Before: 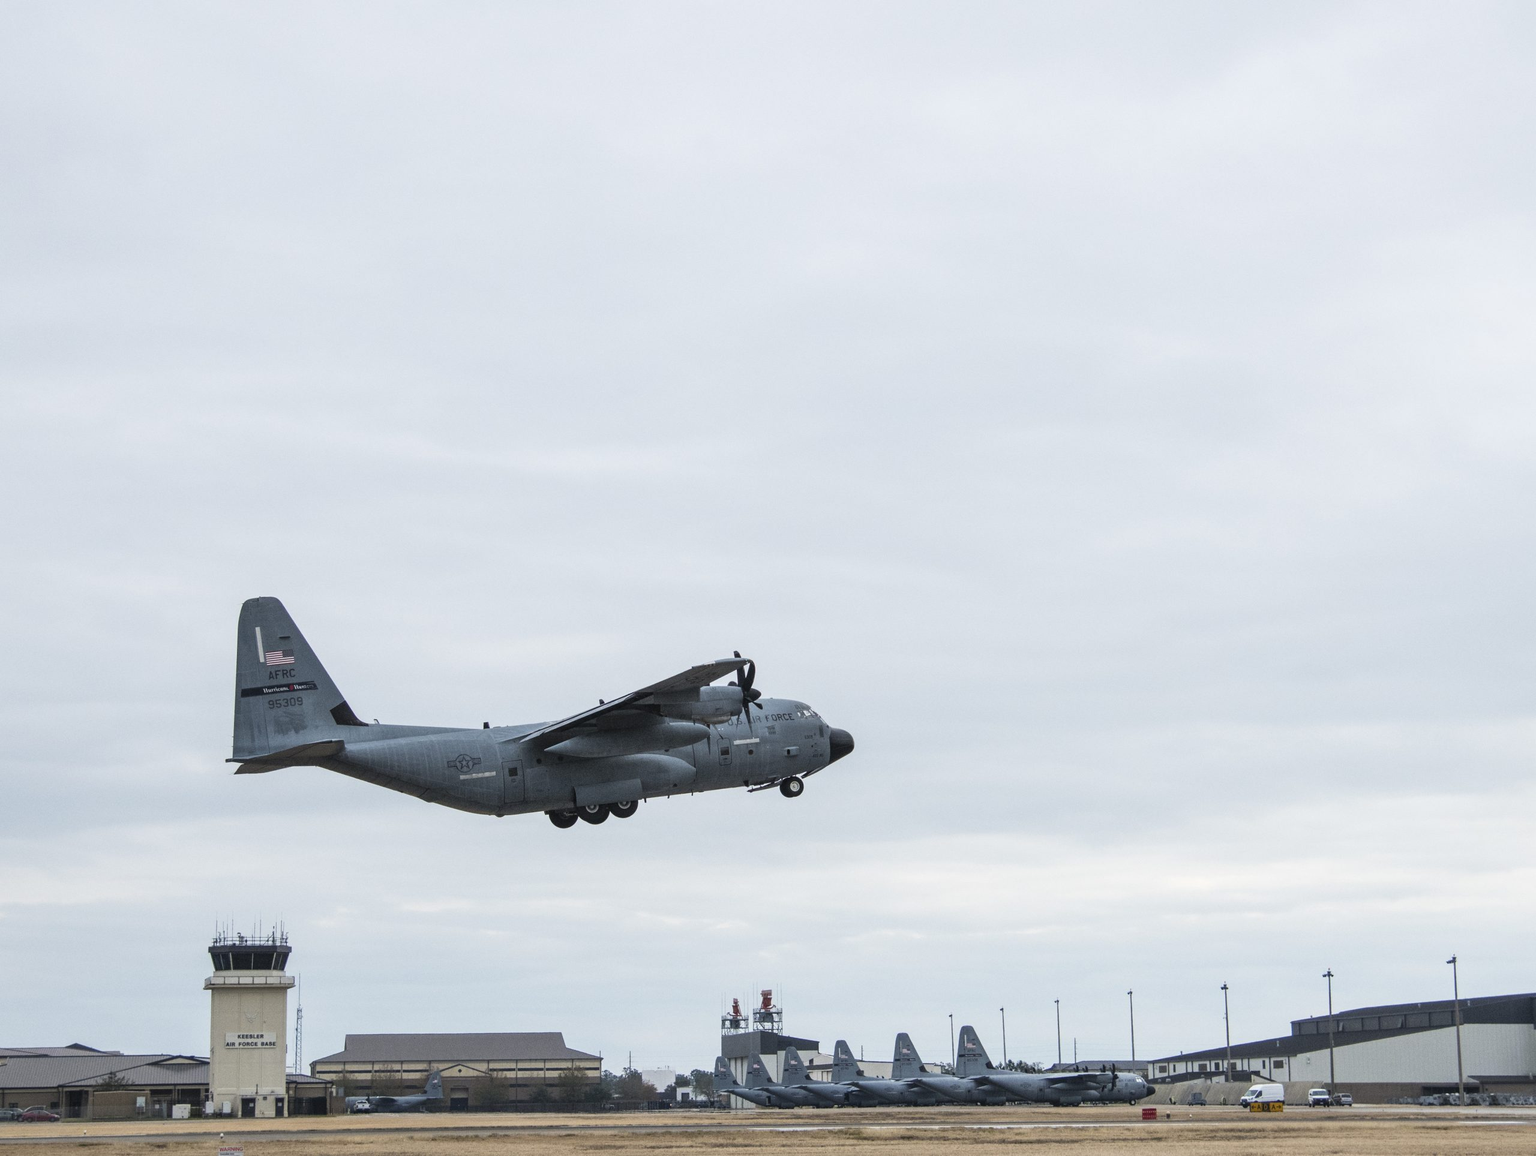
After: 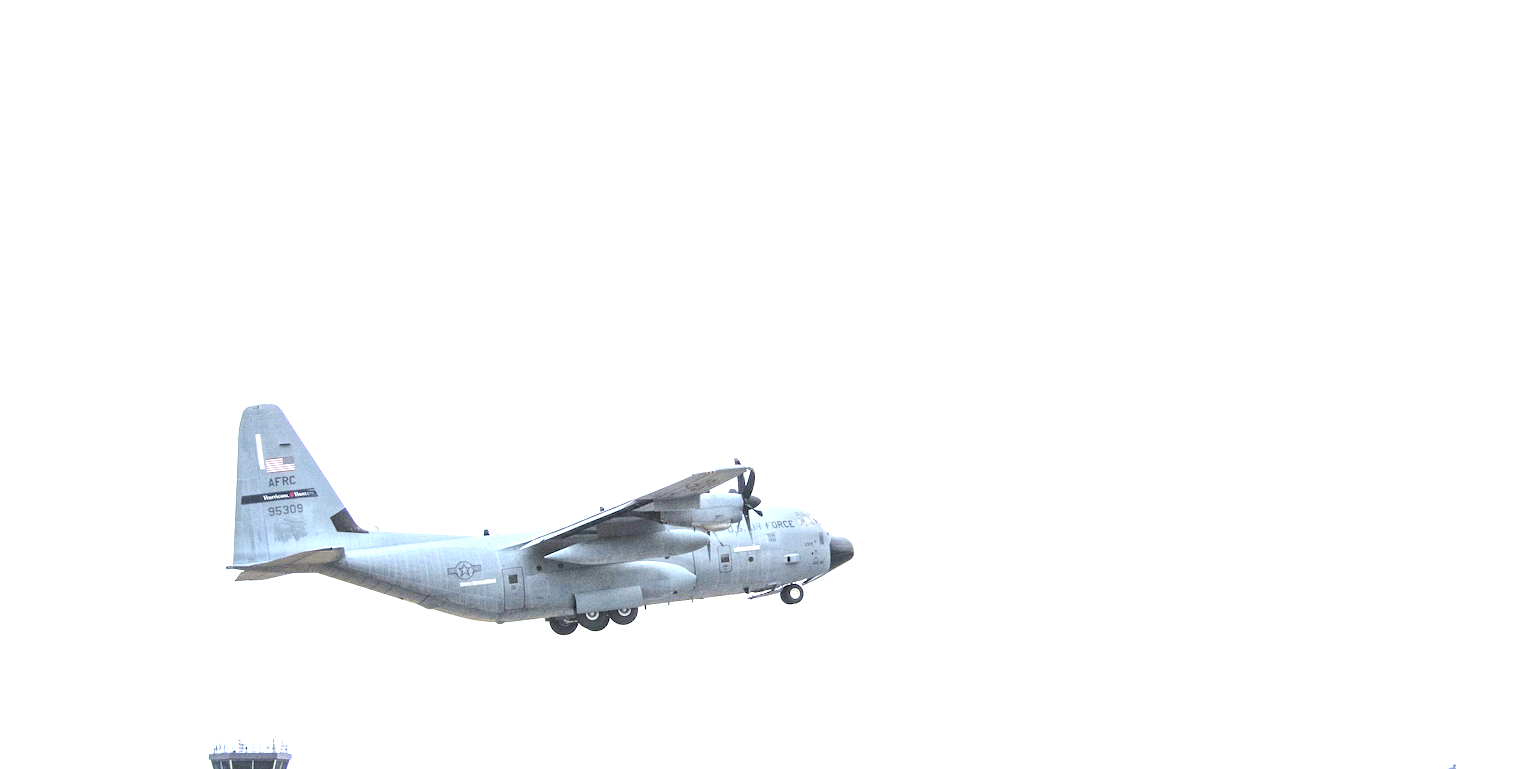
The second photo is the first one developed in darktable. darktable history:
crop: top 16.727%, bottom 16.727%
exposure: exposure 2.003 EV, compensate highlight preservation false
tone curve: curves: ch0 [(0, 0) (0.004, 0.001) (0.133, 0.151) (0.325, 0.399) (0.475, 0.579) (0.832, 0.902) (1, 1)], color space Lab, linked channels, preserve colors none
base curve: curves: ch0 [(0, 0) (0.297, 0.298) (1, 1)], preserve colors none
